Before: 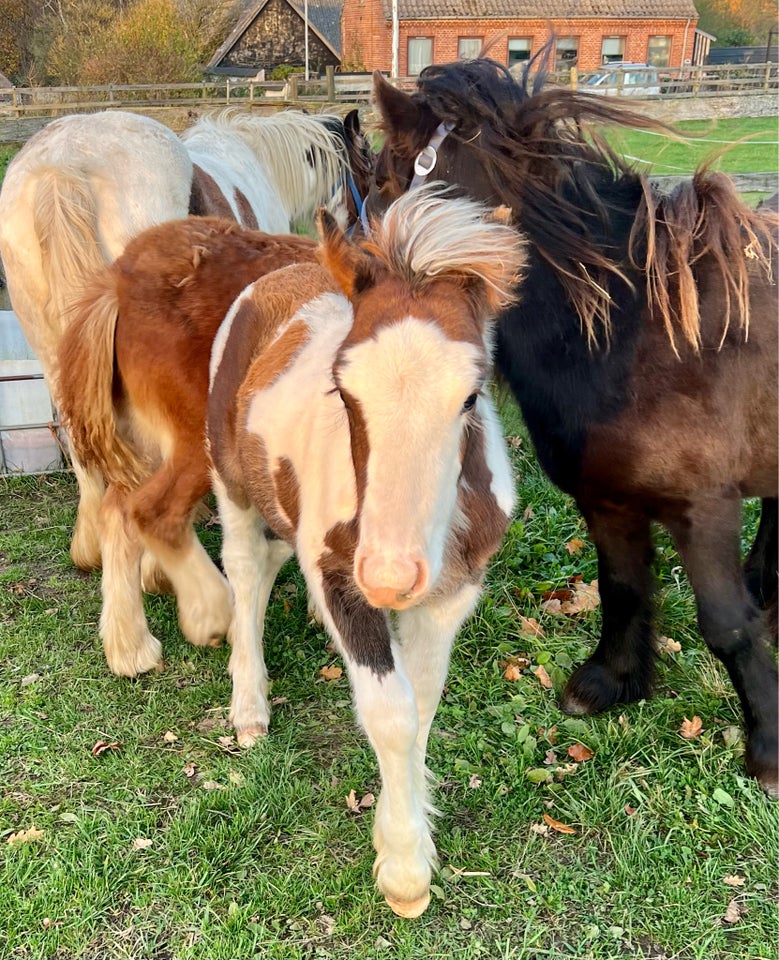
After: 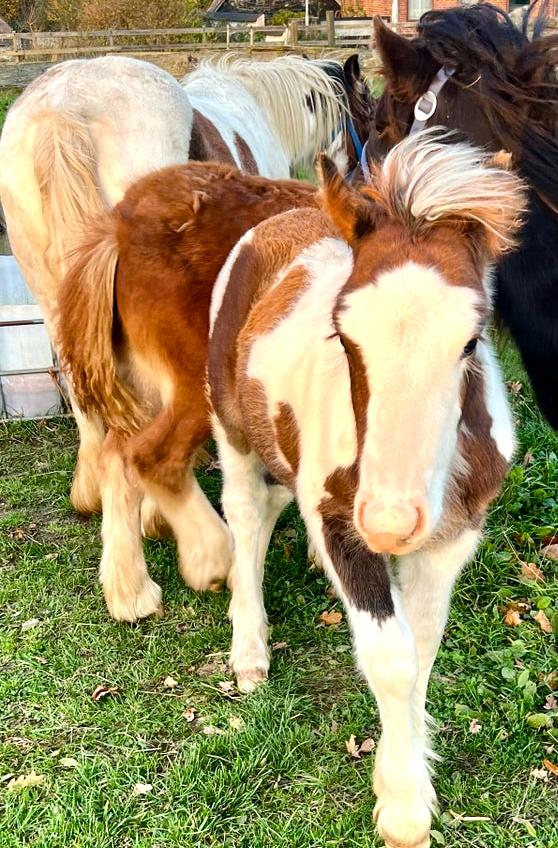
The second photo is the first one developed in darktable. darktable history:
crop: top 5.803%, right 27.864%, bottom 5.804%
color balance rgb: shadows lift › luminance -20%, power › hue 72.24°, highlights gain › luminance 15%, global offset › hue 171.6°, perceptual saturation grading › highlights -15%, perceptual saturation grading › shadows 25%, global vibrance 30%, contrast 10%
